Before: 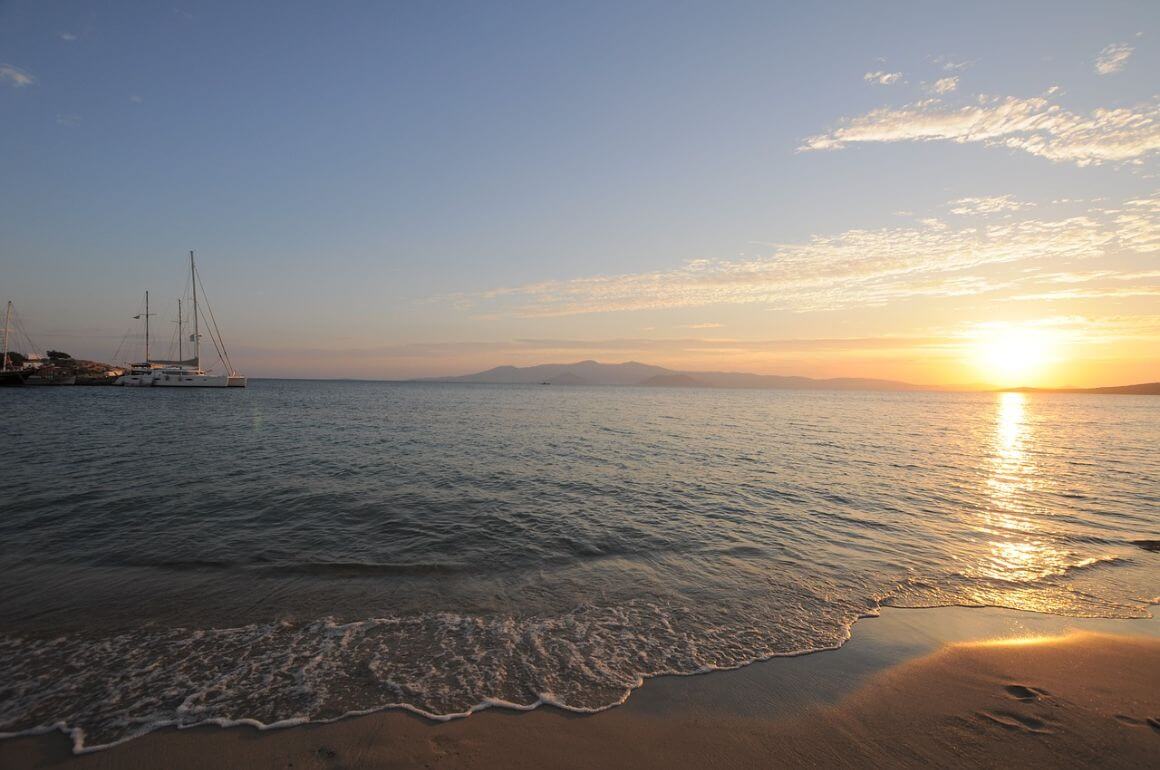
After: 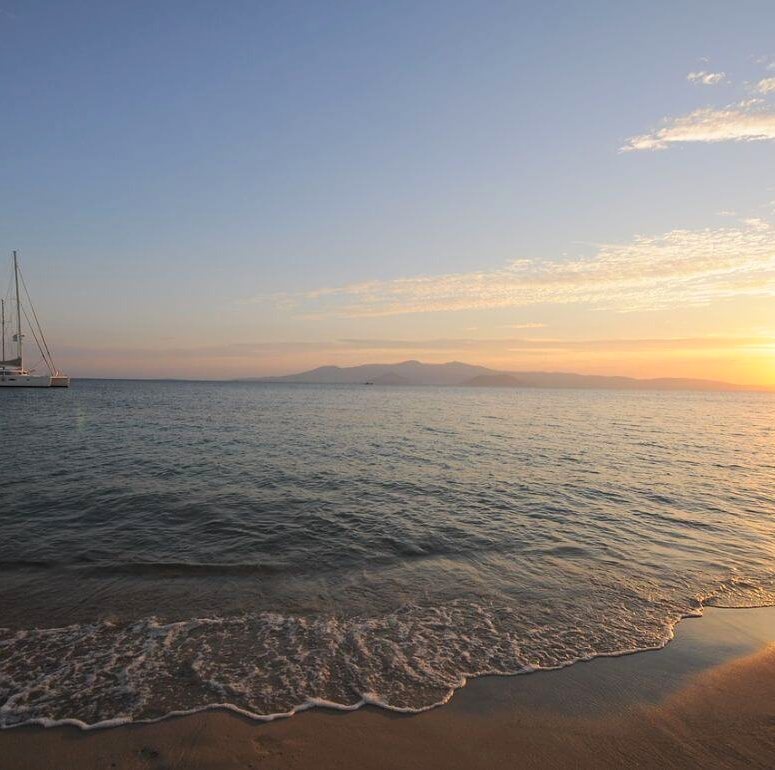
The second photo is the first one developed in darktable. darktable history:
crop and rotate: left 15.313%, right 17.871%
contrast brightness saturation: contrast 0.095, brightness 0.028, saturation 0.091
